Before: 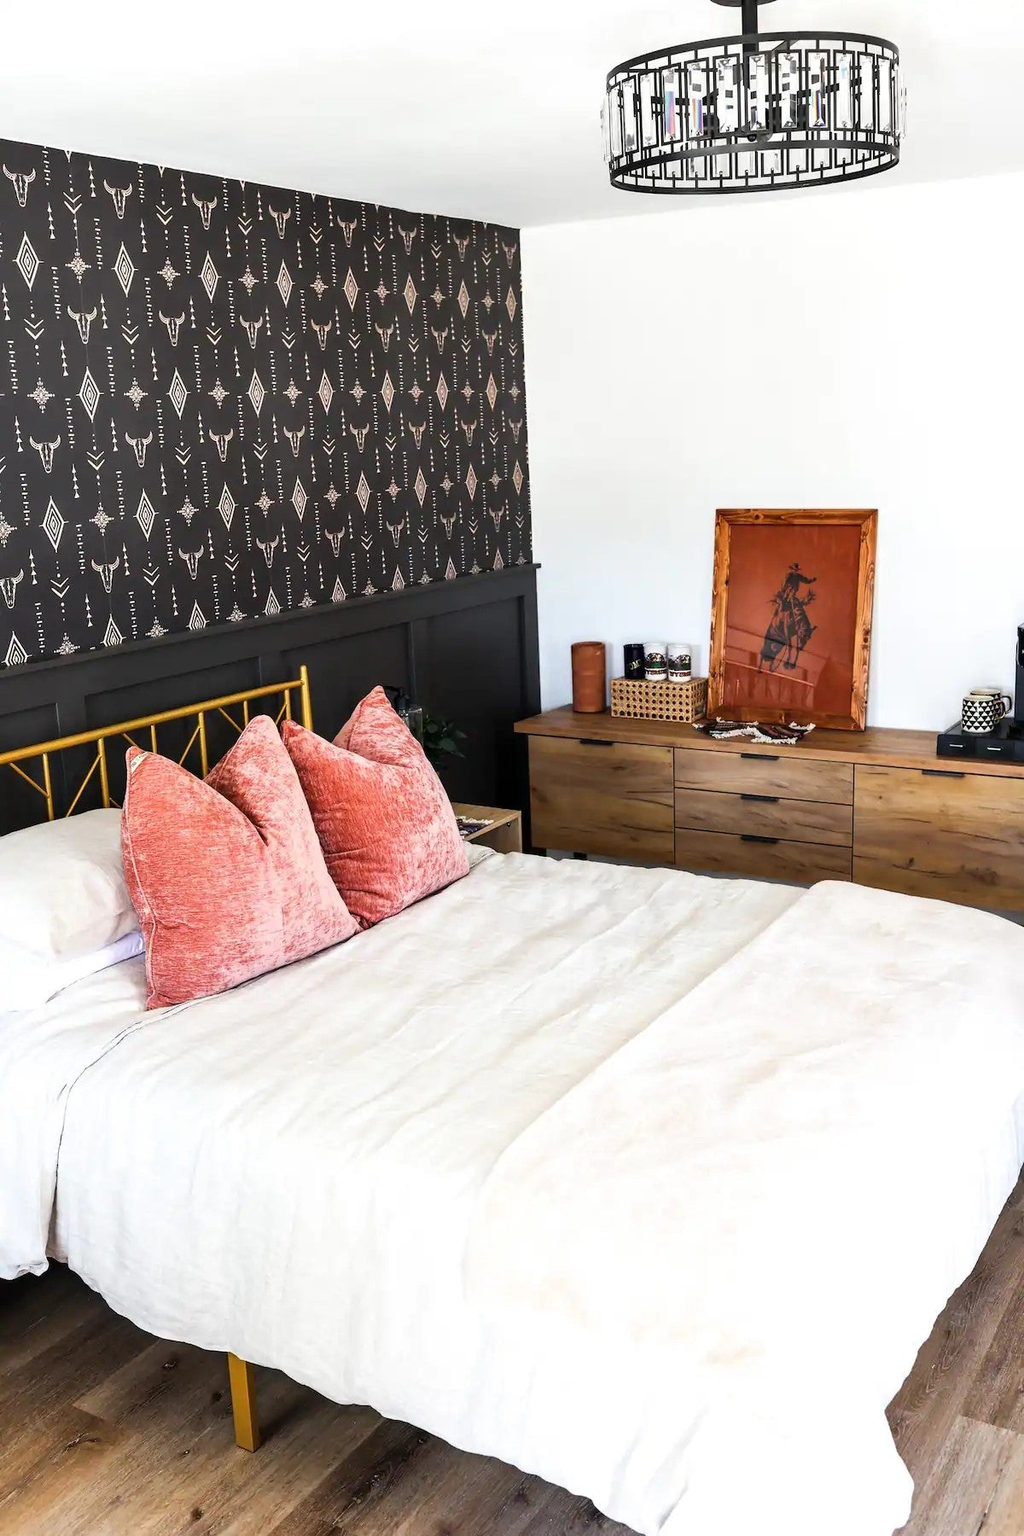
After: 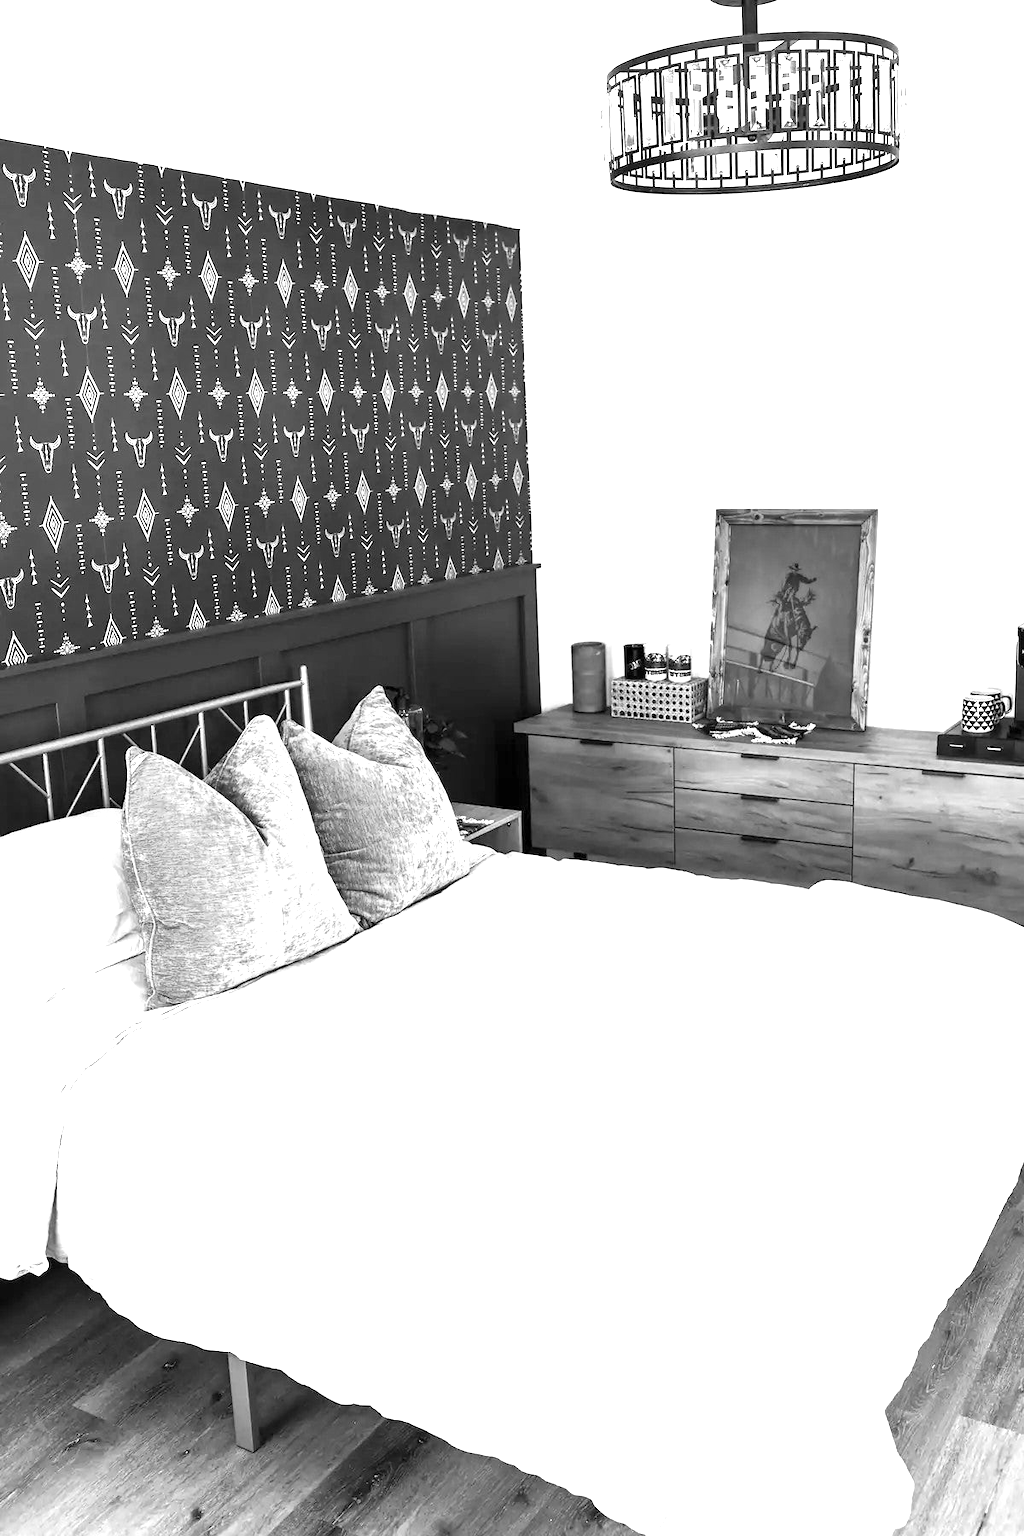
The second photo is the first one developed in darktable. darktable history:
color balance rgb: perceptual saturation grading › global saturation 35%, perceptual saturation grading › highlights -25%, perceptual saturation grading › shadows 50%
monochrome: on, module defaults
exposure: exposure 0.921 EV, compensate highlight preservation false
